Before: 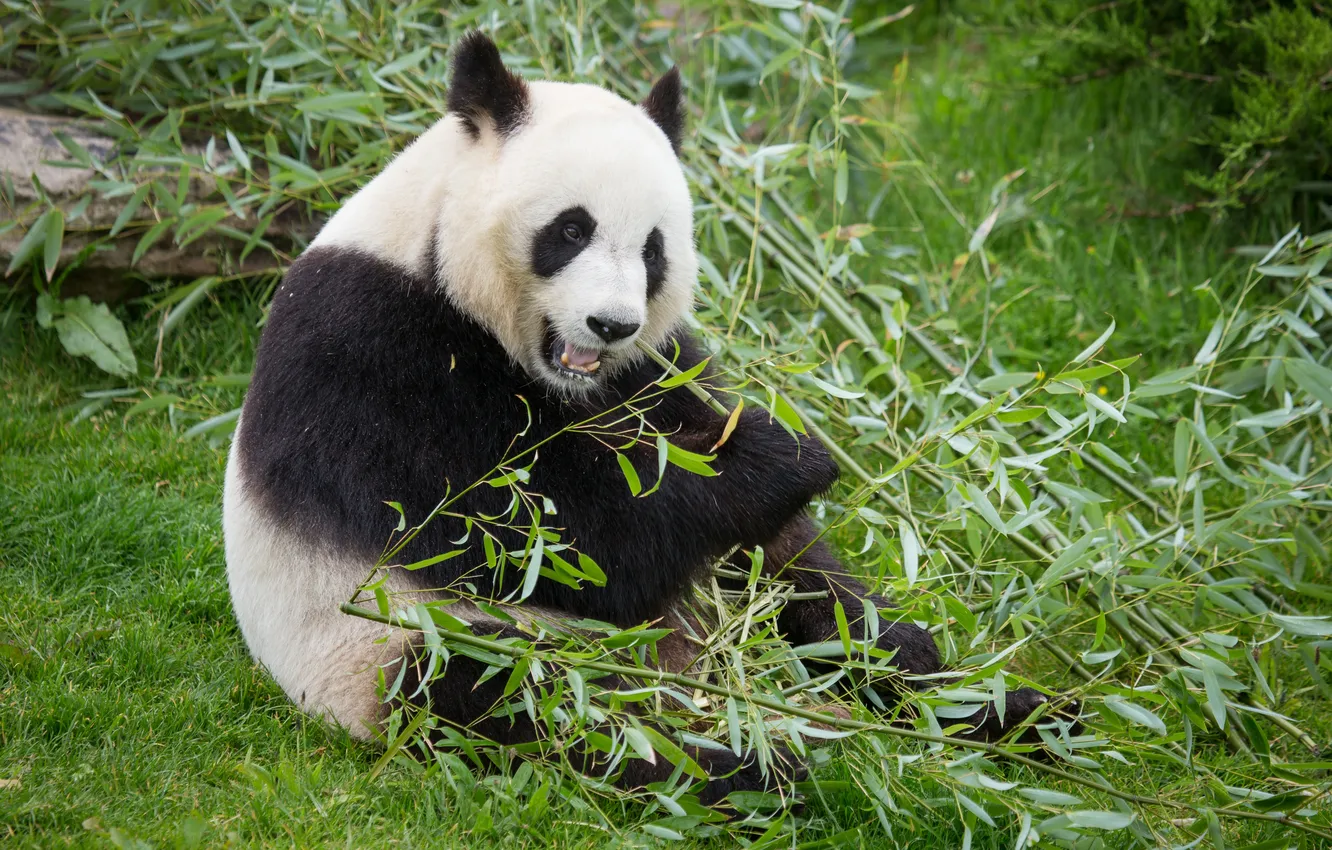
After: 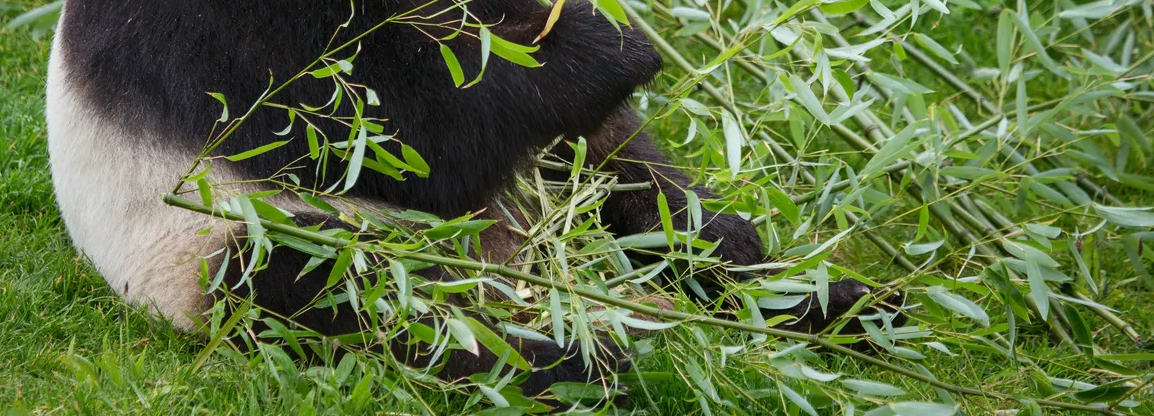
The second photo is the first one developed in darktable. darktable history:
shadows and highlights: shadows 62.66, white point adjustment 0.37, highlights -34.44, compress 83.82%
crop and rotate: left 13.306%, top 48.129%, bottom 2.928%
